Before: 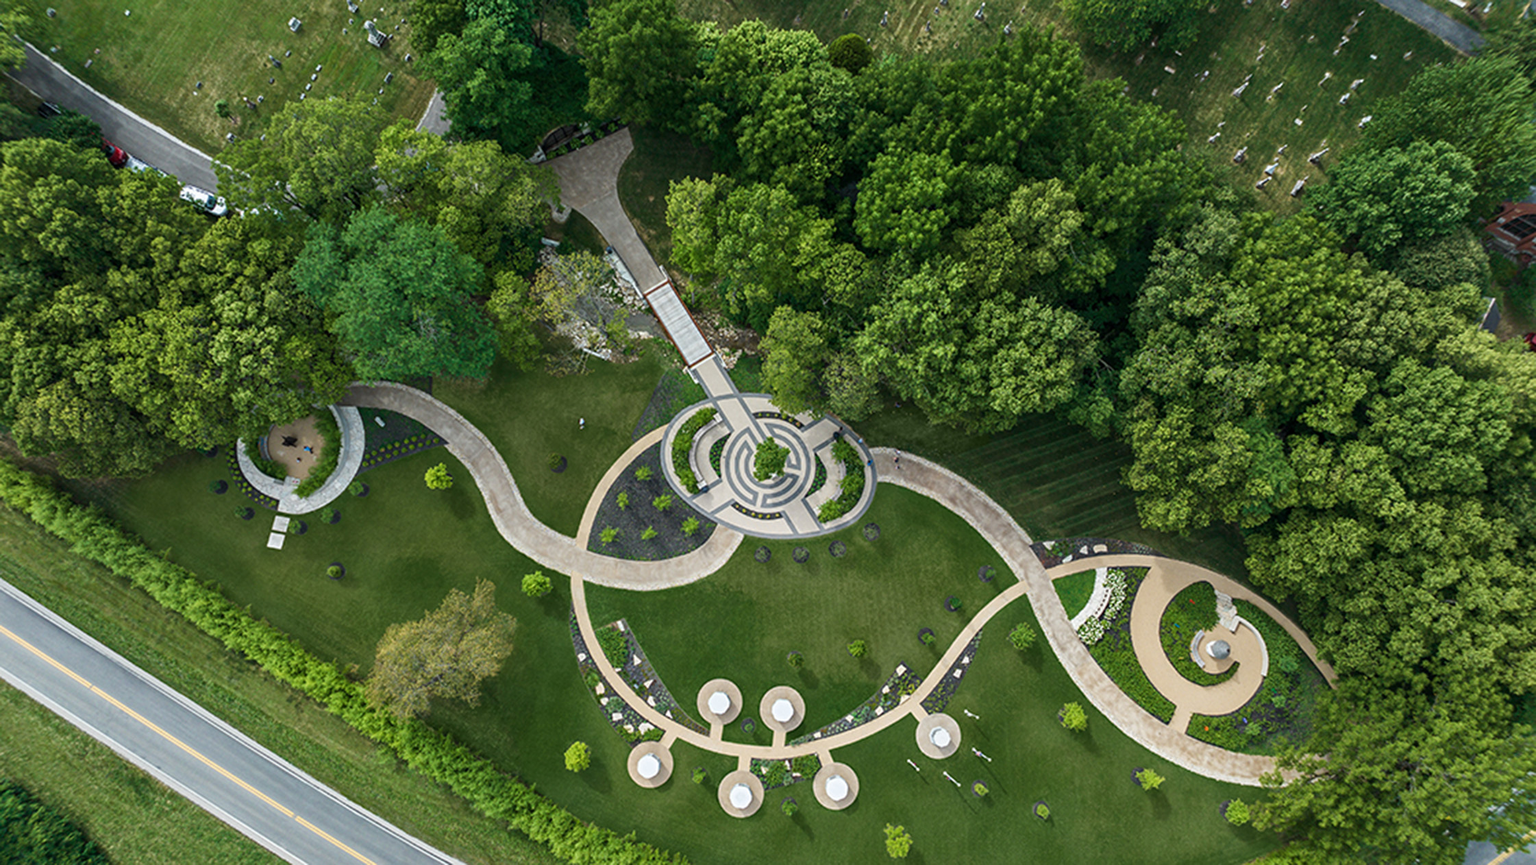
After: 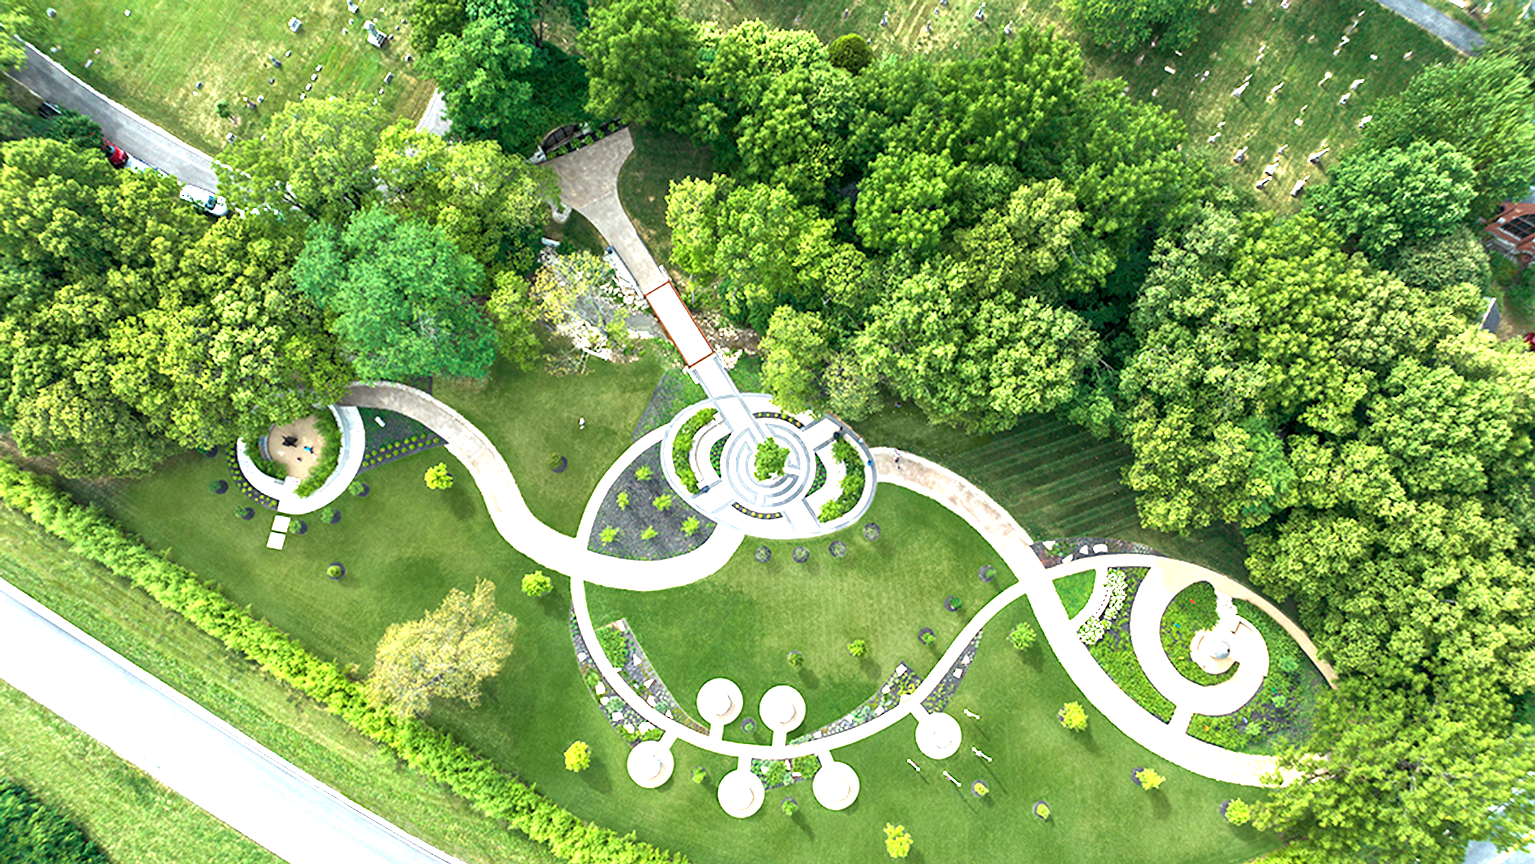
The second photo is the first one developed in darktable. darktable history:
exposure: black level correction 0.001, exposure 1.835 EV, compensate highlight preservation false
